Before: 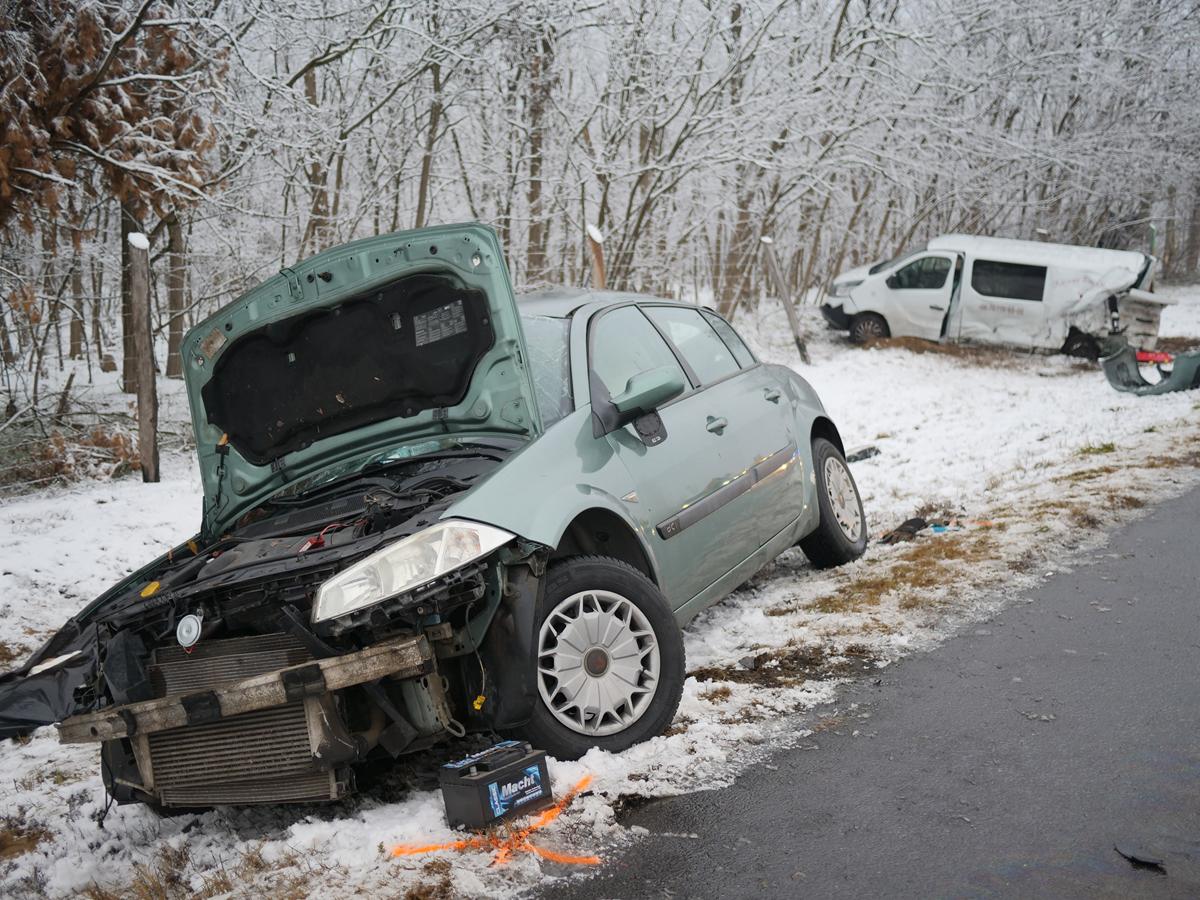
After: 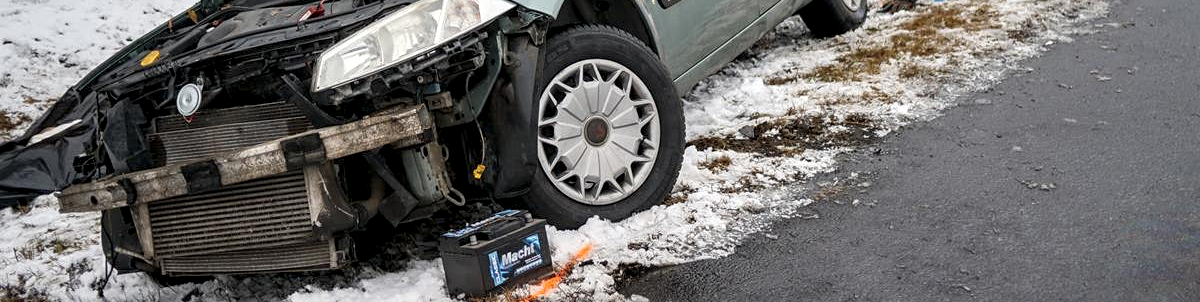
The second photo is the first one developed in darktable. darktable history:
local contrast: highlights 60%, shadows 59%, detail 160%
color zones: curves: ch0 [(0, 0.558) (0.143, 0.548) (0.286, 0.447) (0.429, 0.259) (0.571, 0.5) (0.714, 0.5) (0.857, 0.593) (1, 0.558)]; ch1 [(0, 0.543) (0.01, 0.544) (0.12, 0.492) (0.248, 0.458) (0.5, 0.534) (0.748, 0.5) (0.99, 0.469) (1, 0.543)]; ch2 [(0, 0.507) (0.143, 0.522) (0.286, 0.505) (0.429, 0.5) (0.571, 0.5) (0.714, 0.5) (0.857, 0.5) (1, 0.507)], mix -136.51%
crop and rotate: top 59.048%, bottom 7.354%
sharpen: amount 0.204
